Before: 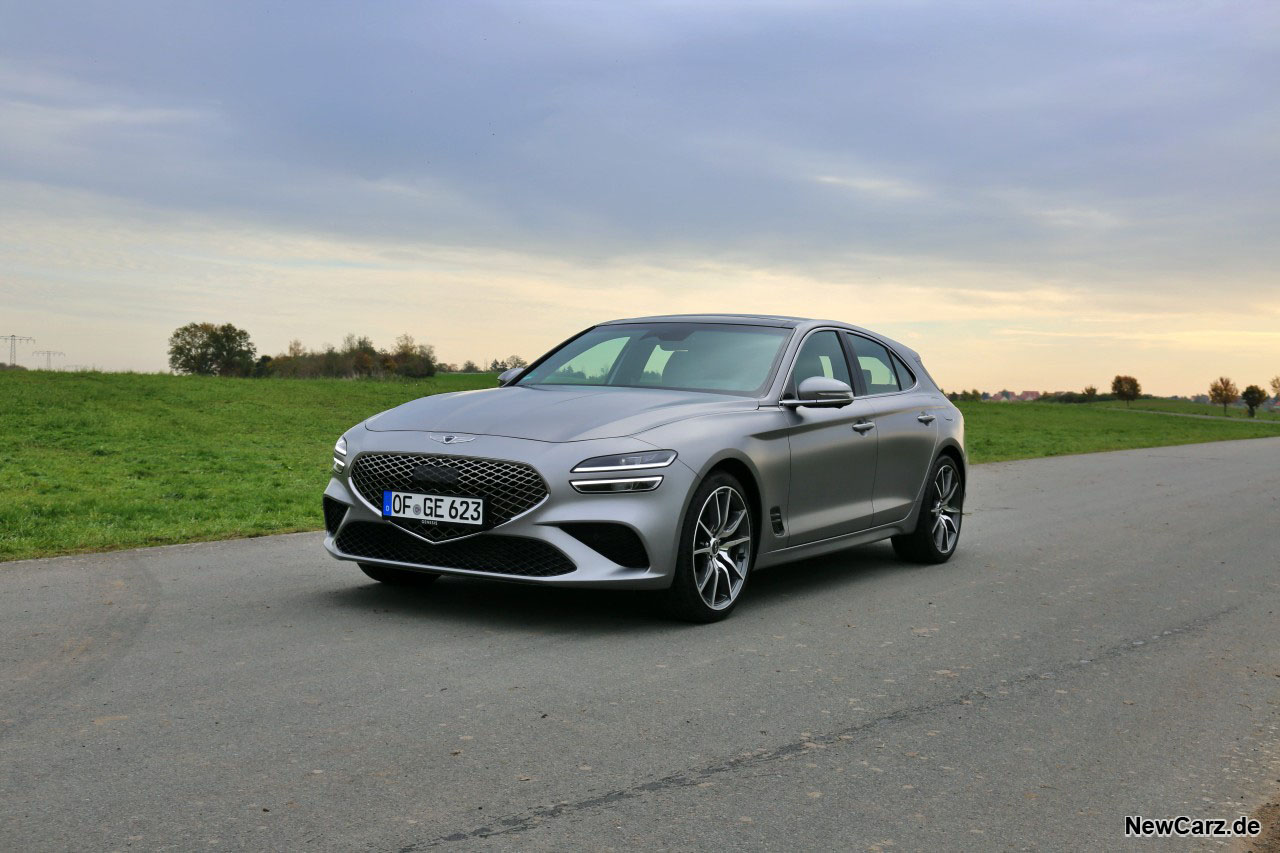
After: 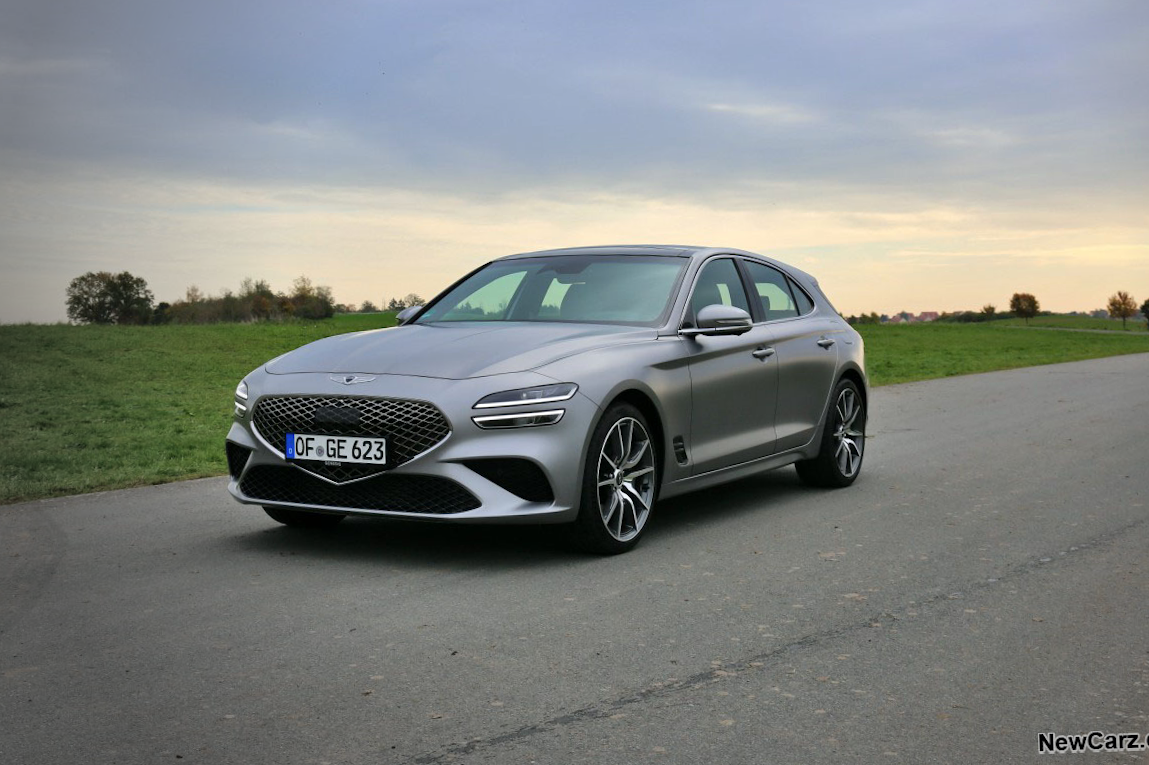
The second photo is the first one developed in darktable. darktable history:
vignetting: fall-off start 73.57%, center (0.22, -0.235)
crop and rotate: angle 1.96°, left 5.673%, top 5.673%
tone equalizer: on, module defaults
